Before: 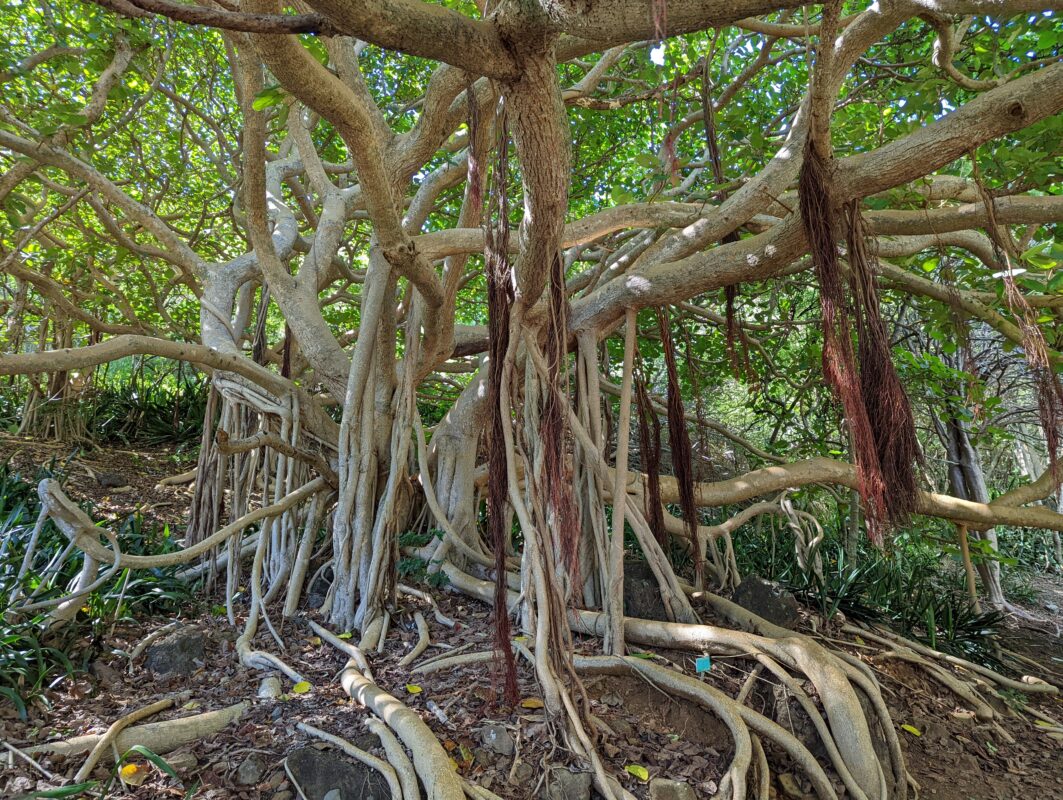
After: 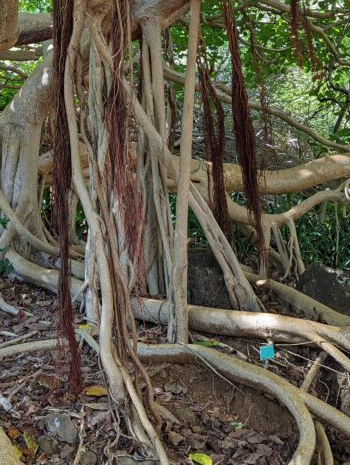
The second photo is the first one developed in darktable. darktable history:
crop: left 41.086%, top 39.061%, right 25.934%, bottom 2.699%
